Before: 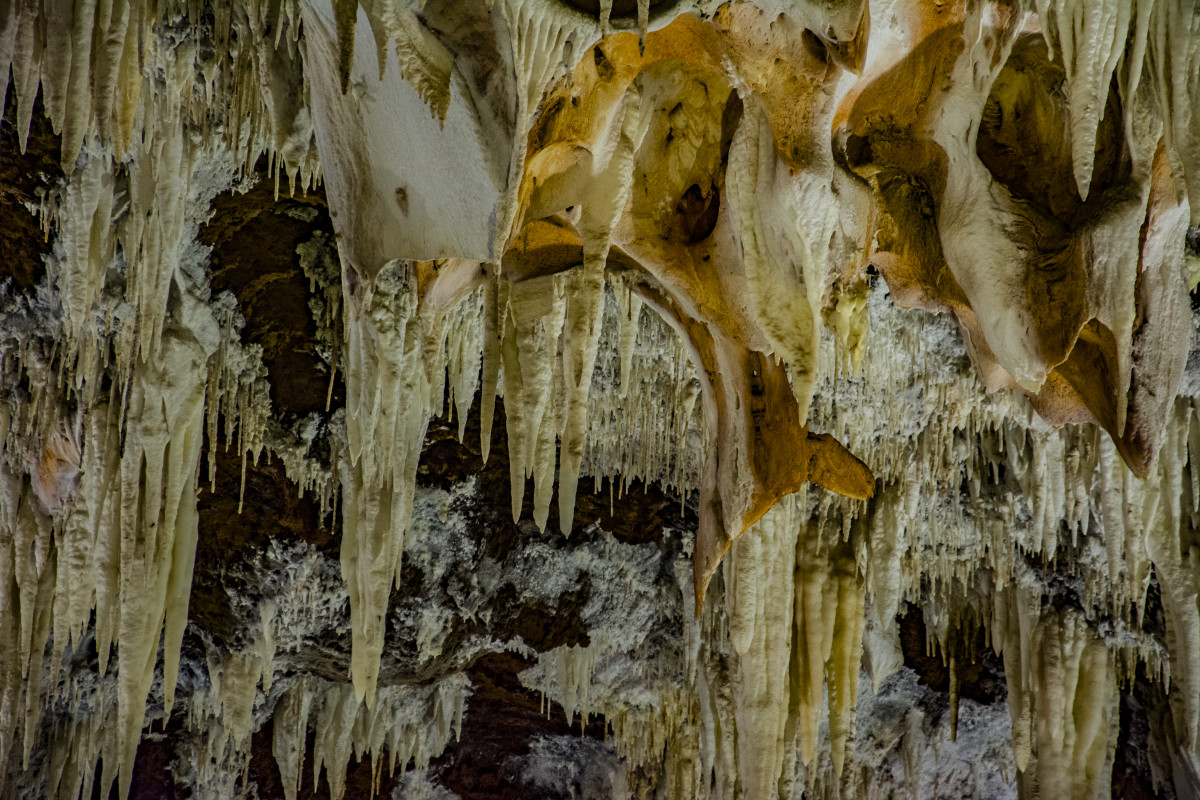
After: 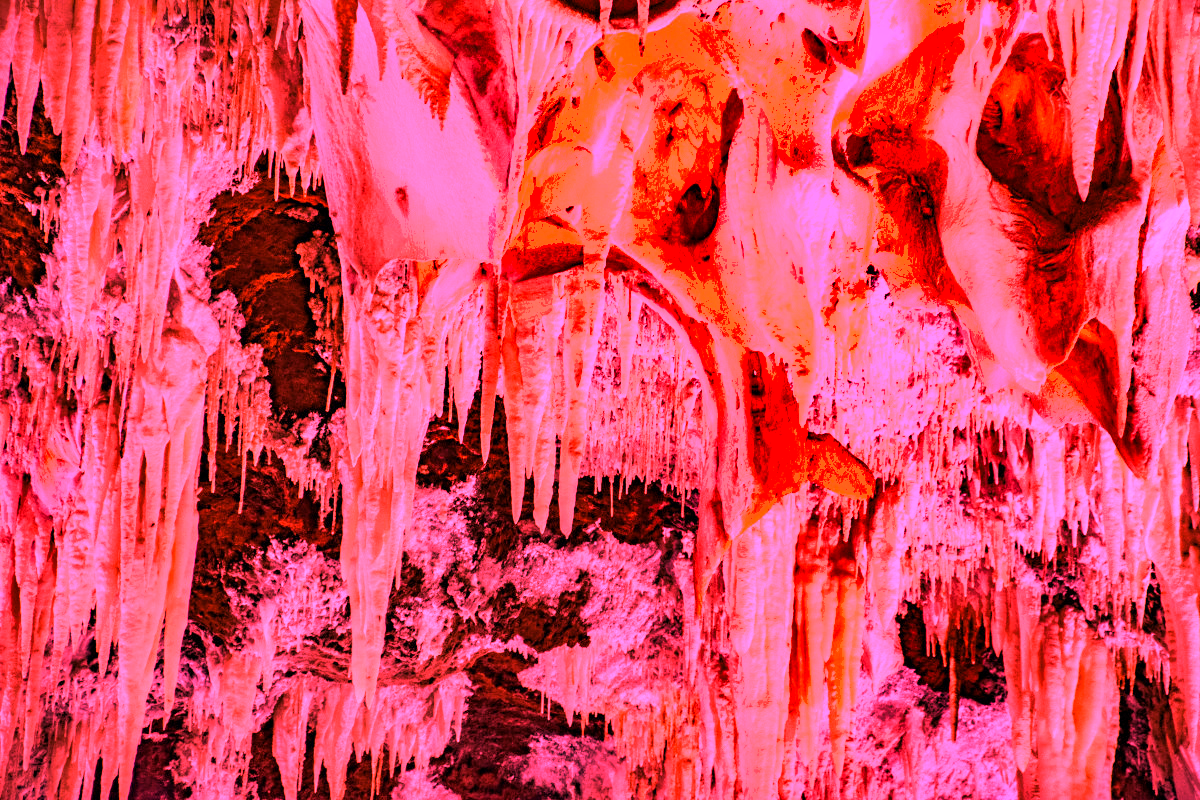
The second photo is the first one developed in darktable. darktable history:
white balance: red 4.26, blue 1.802
shadows and highlights: shadows 37.27, highlights -28.18, soften with gaussian
